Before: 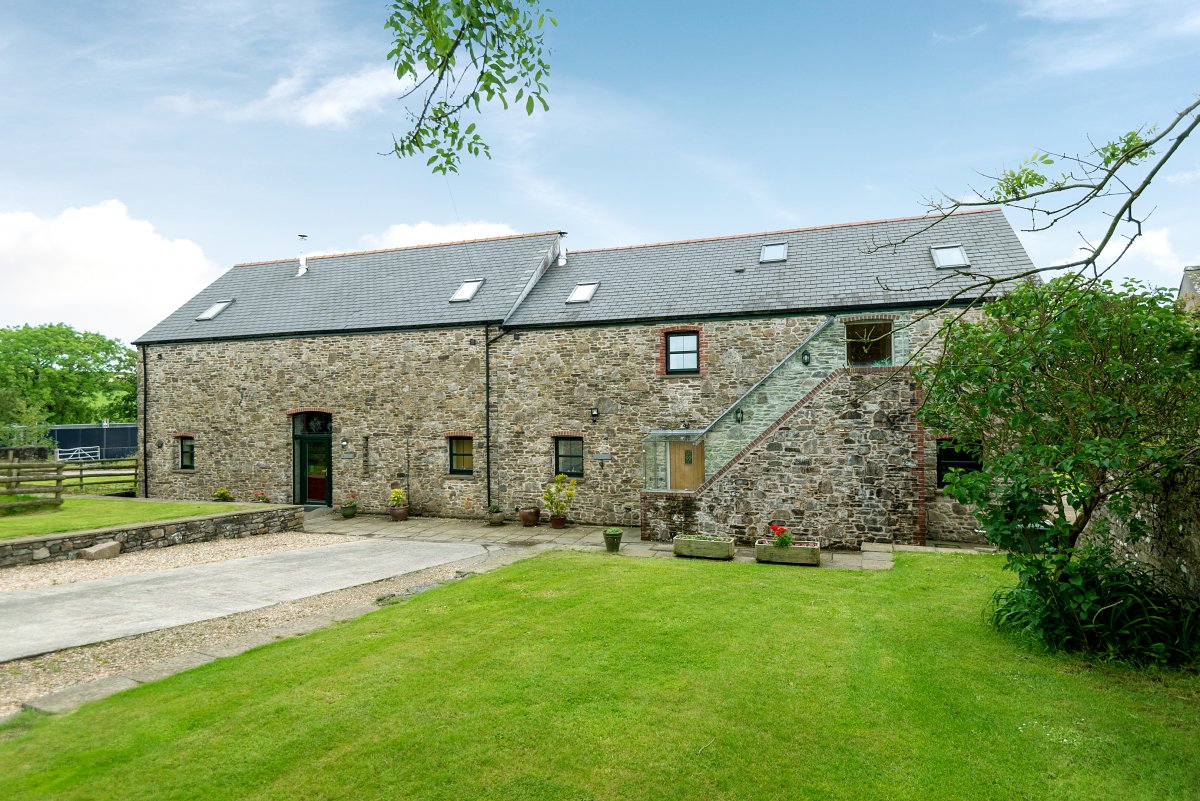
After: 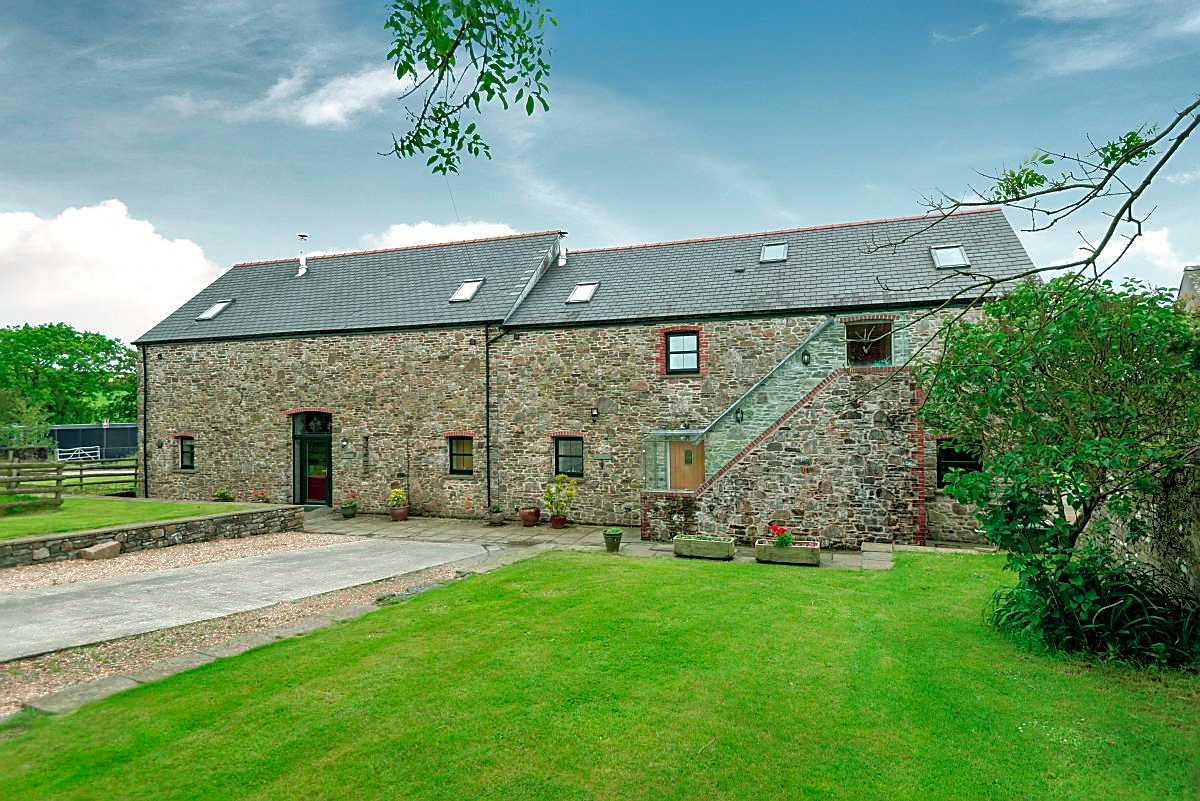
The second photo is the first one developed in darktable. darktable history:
sharpen: on, module defaults
shadows and highlights: radius 108.52, shadows 44.07, highlights -67.8, low approximation 0.01, soften with gaussian
tone curve: curves: ch0 [(0, 0) (0.045, 0.074) (0.883, 0.858) (1, 1)]; ch1 [(0, 0) (0.149, 0.074) (0.379, 0.327) (0.427, 0.401) (0.489, 0.479) (0.505, 0.515) (0.537, 0.573) (0.563, 0.599) (1, 1)]; ch2 [(0, 0) (0.307, 0.298) (0.388, 0.375) (0.443, 0.456) (0.485, 0.492) (1, 1)], color space Lab, independent channels, preserve colors none
